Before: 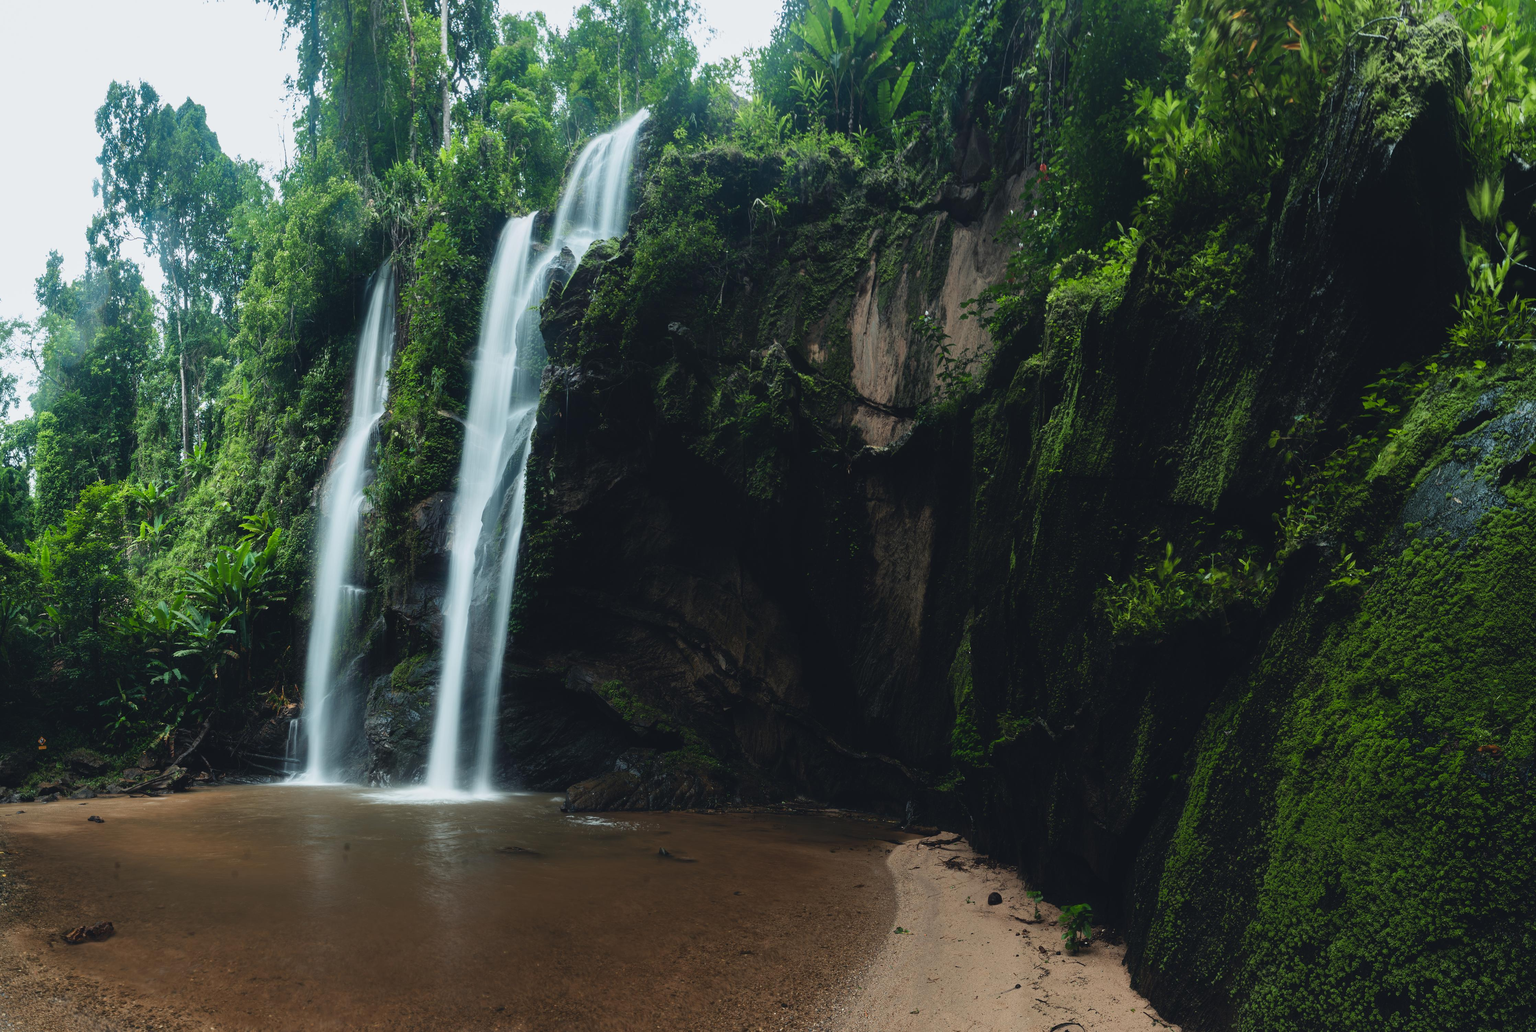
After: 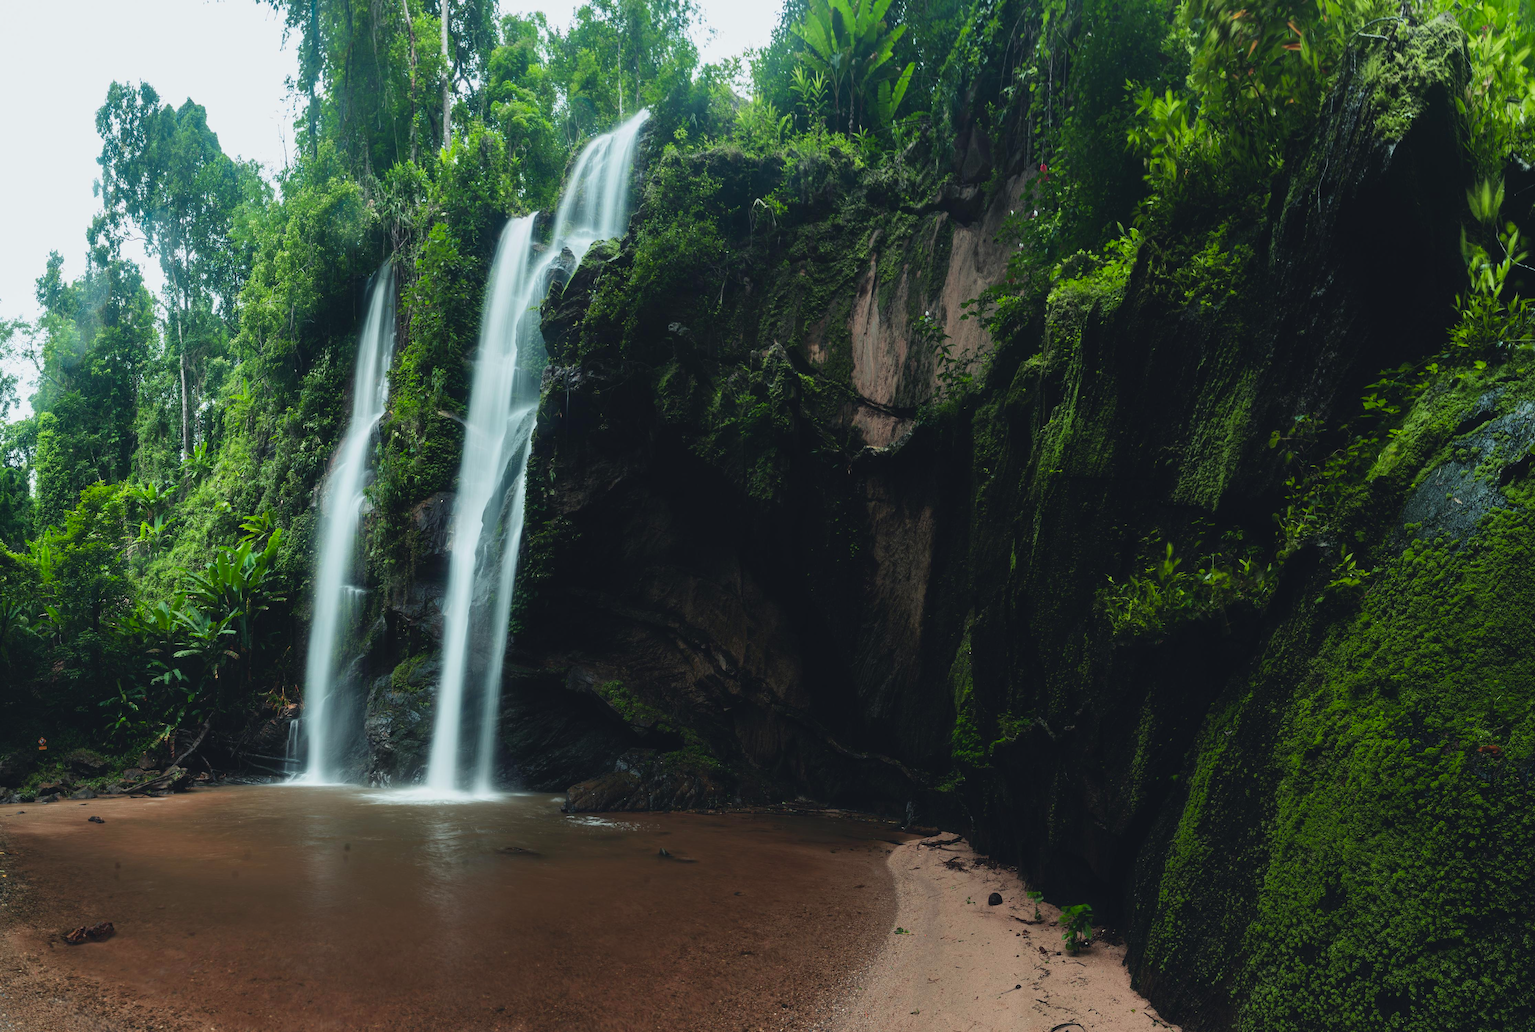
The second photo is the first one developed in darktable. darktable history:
color calibration: output R [0.946, 0.065, -0.013, 0], output G [-0.246, 1.264, -0.017, 0], output B [0.046, -0.098, 1.05, 0], illuminant same as pipeline (D50), adaptation none (bypass), x 0.332, y 0.335, temperature 5009.01 K, clip negative RGB from gamut false
